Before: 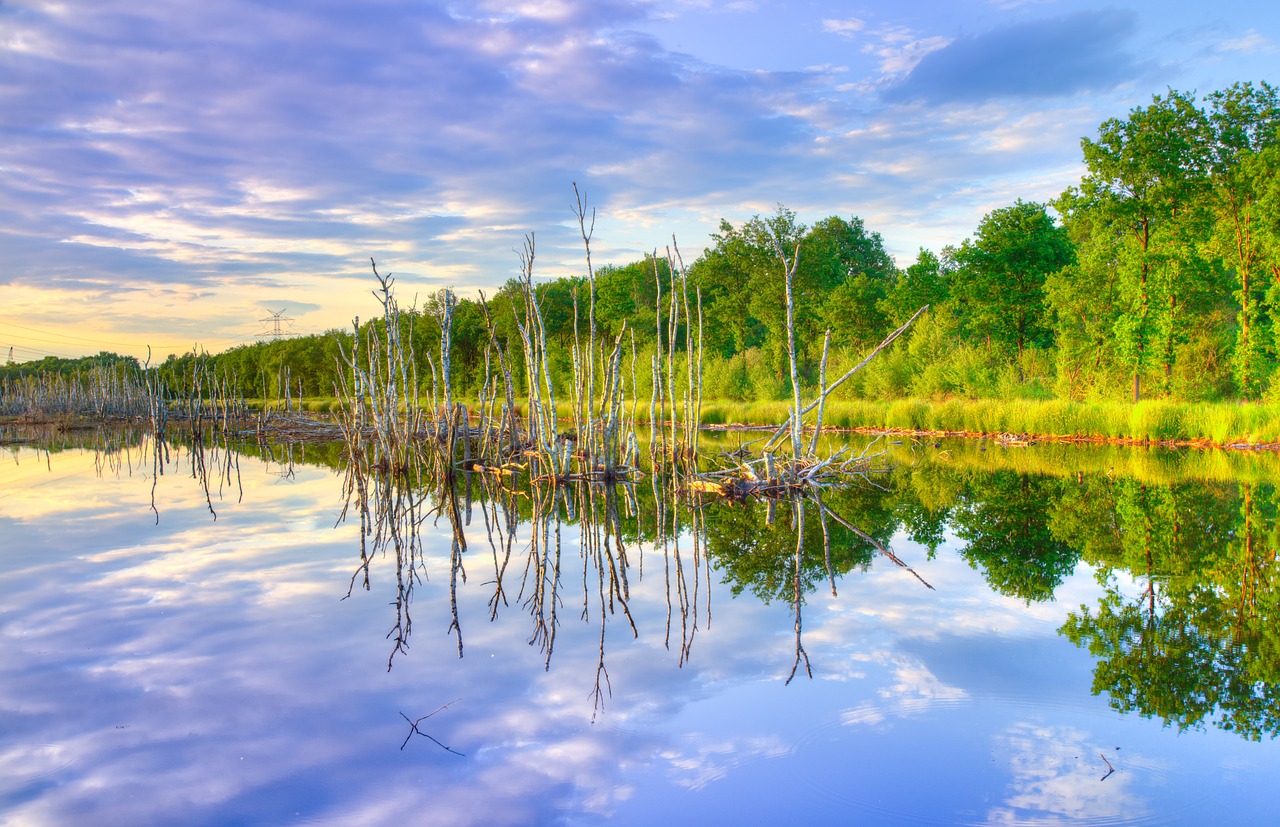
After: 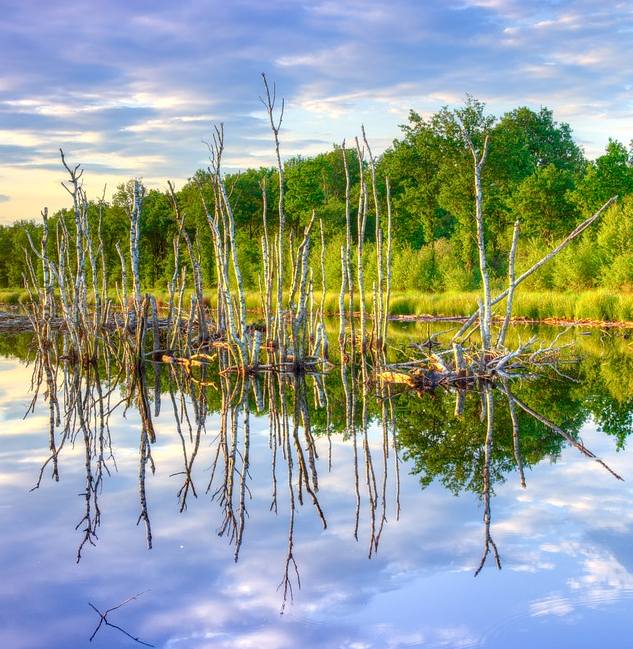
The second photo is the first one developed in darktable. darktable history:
local contrast: on, module defaults
crop and rotate: angle 0.02°, left 24.353%, top 13.219%, right 26.156%, bottom 8.224%
